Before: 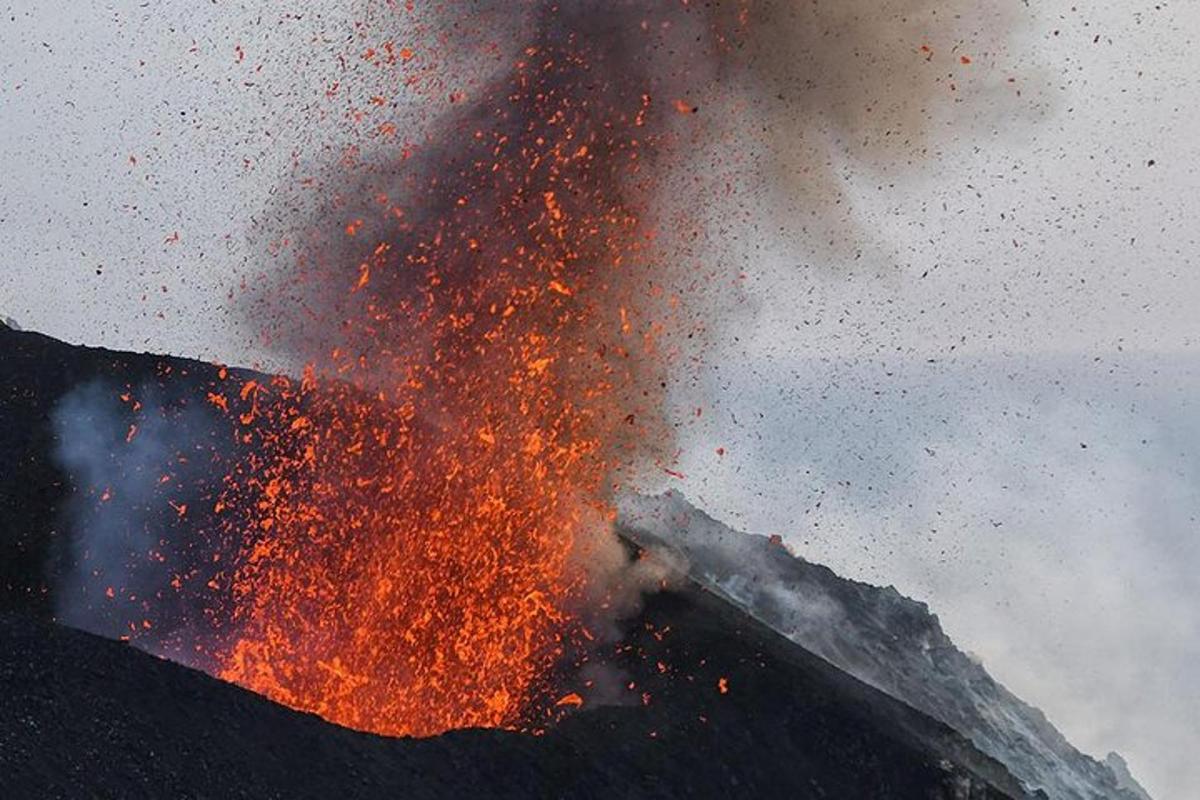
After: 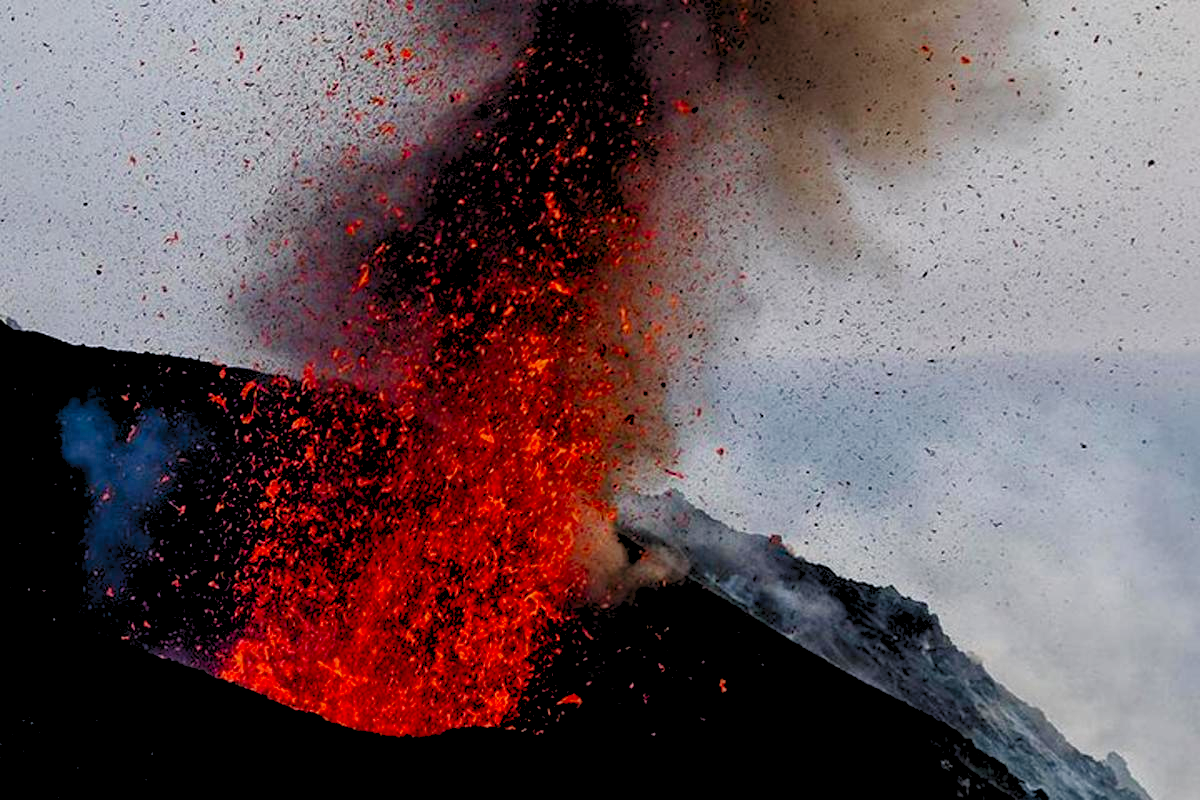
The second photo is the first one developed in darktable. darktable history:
contrast brightness saturation: brightness -0.52
levels: levels [0.072, 0.414, 0.976]
